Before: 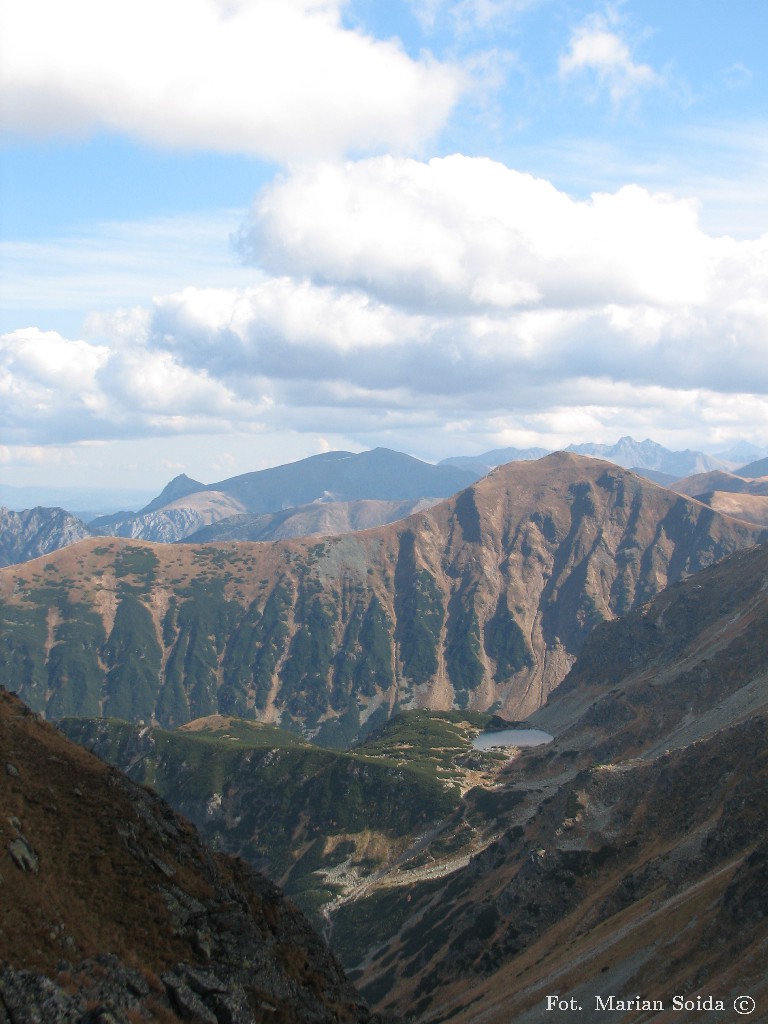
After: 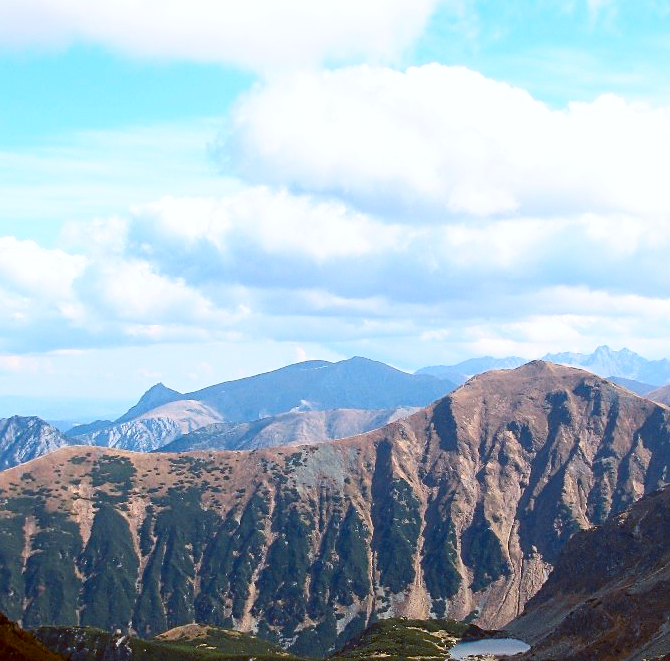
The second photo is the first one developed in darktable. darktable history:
contrast brightness saturation: contrast 0.28
exposure: black level correction 0.01, exposure 0.014 EV, compensate highlight preservation false
color balance: lift [1, 1.015, 1.004, 0.985], gamma [1, 0.958, 0.971, 1.042], gain [1, 0.956, 0.977, 1.044]
crop: left 3.015%, top 8.969%, right 9.647%, bottom 26.457%
color balance rgb: linear chroma grading › global chroma 15%, perceptual saturation grading › global saturation 30%
sharpen: on, module defaults
